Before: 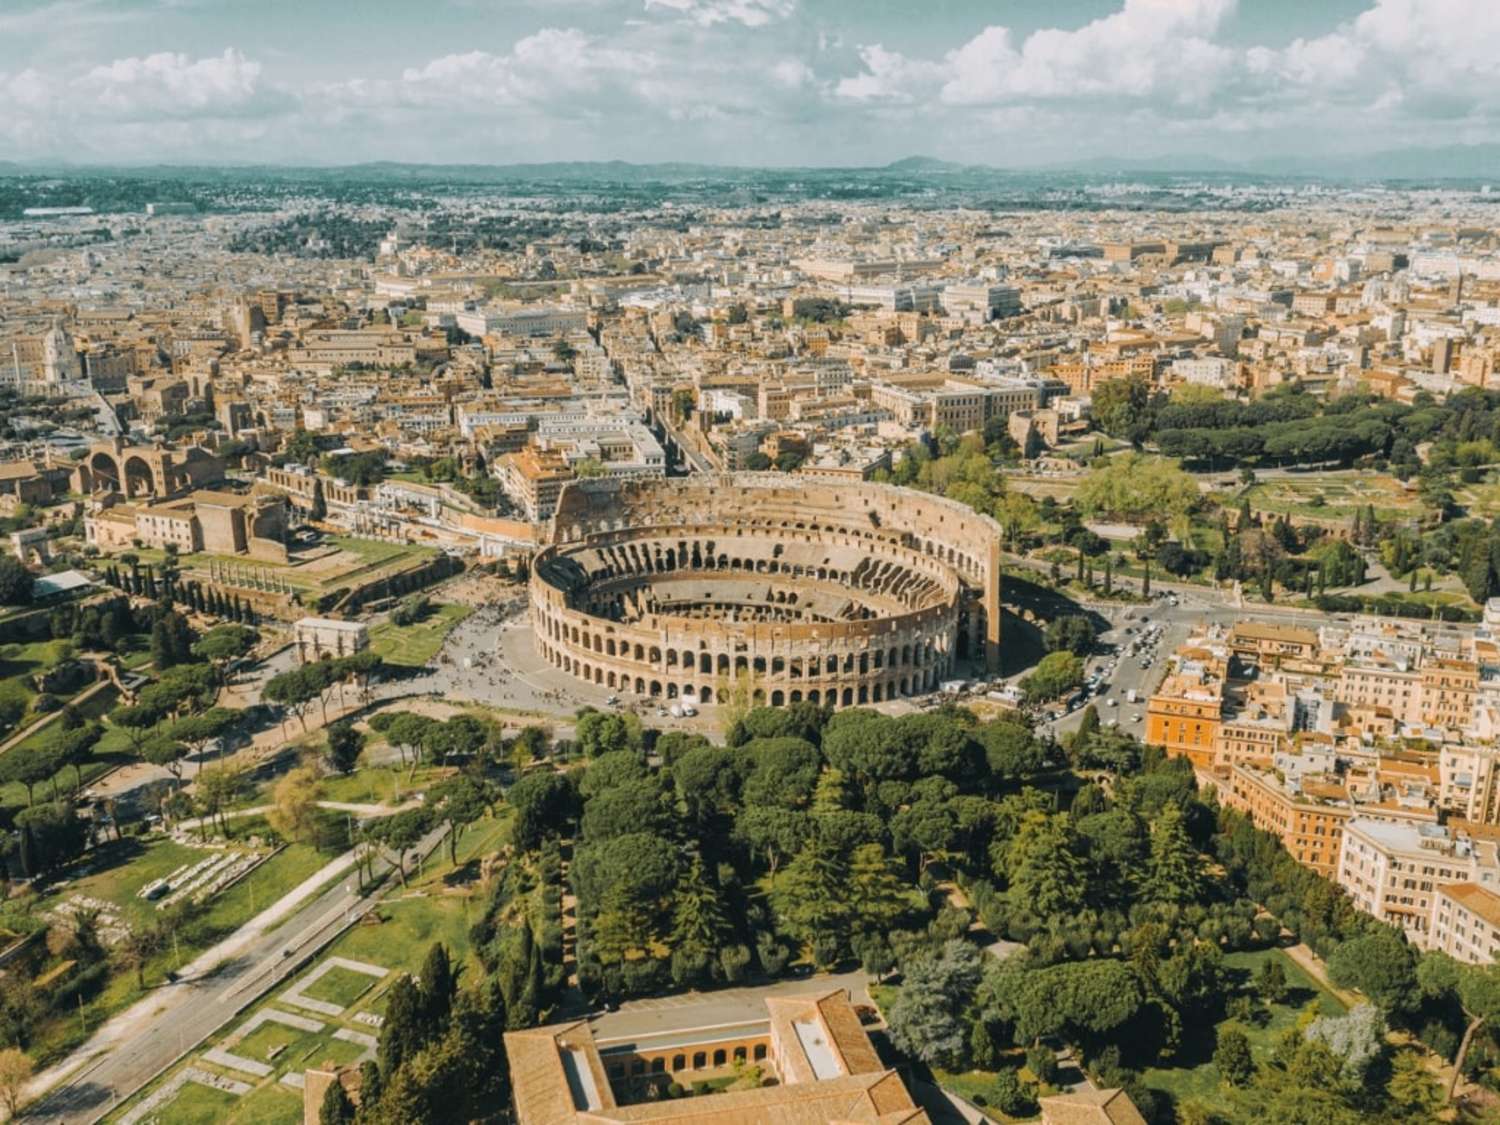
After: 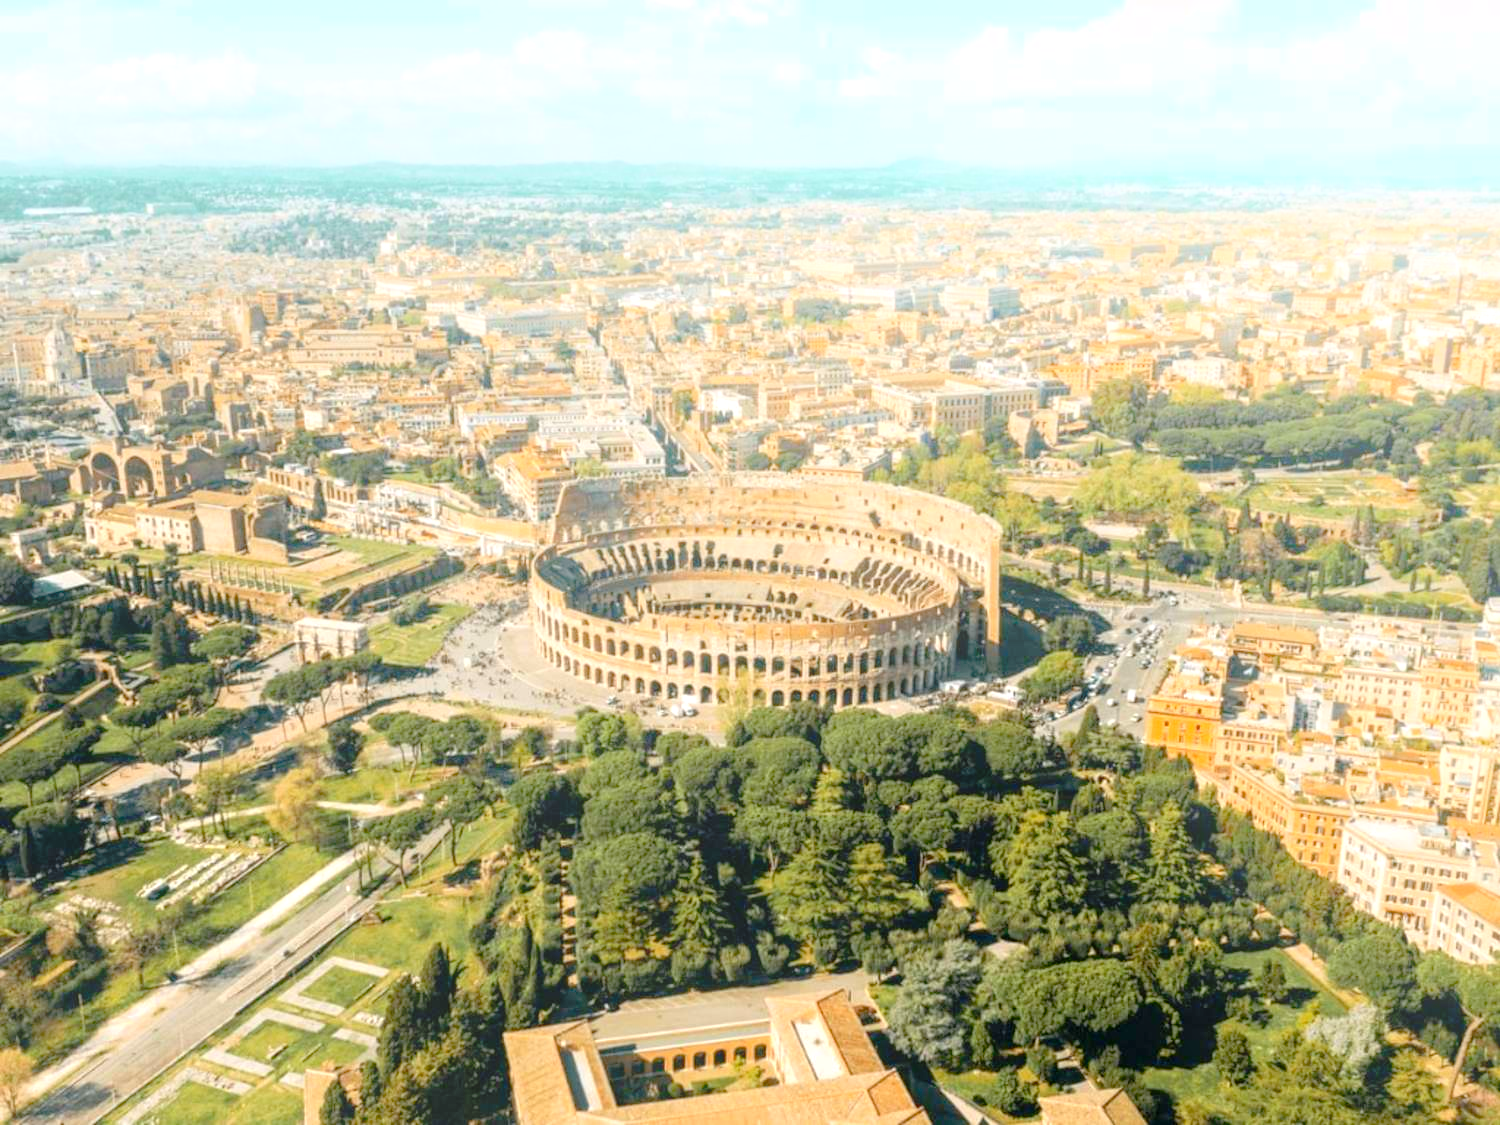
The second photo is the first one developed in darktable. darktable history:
exposure: black level correction 0.012, exposure 0.7 EV, compensate exposure bias true, compensate highlight preservation false
bloom: size 38%, threshold 95%, strength 30%
